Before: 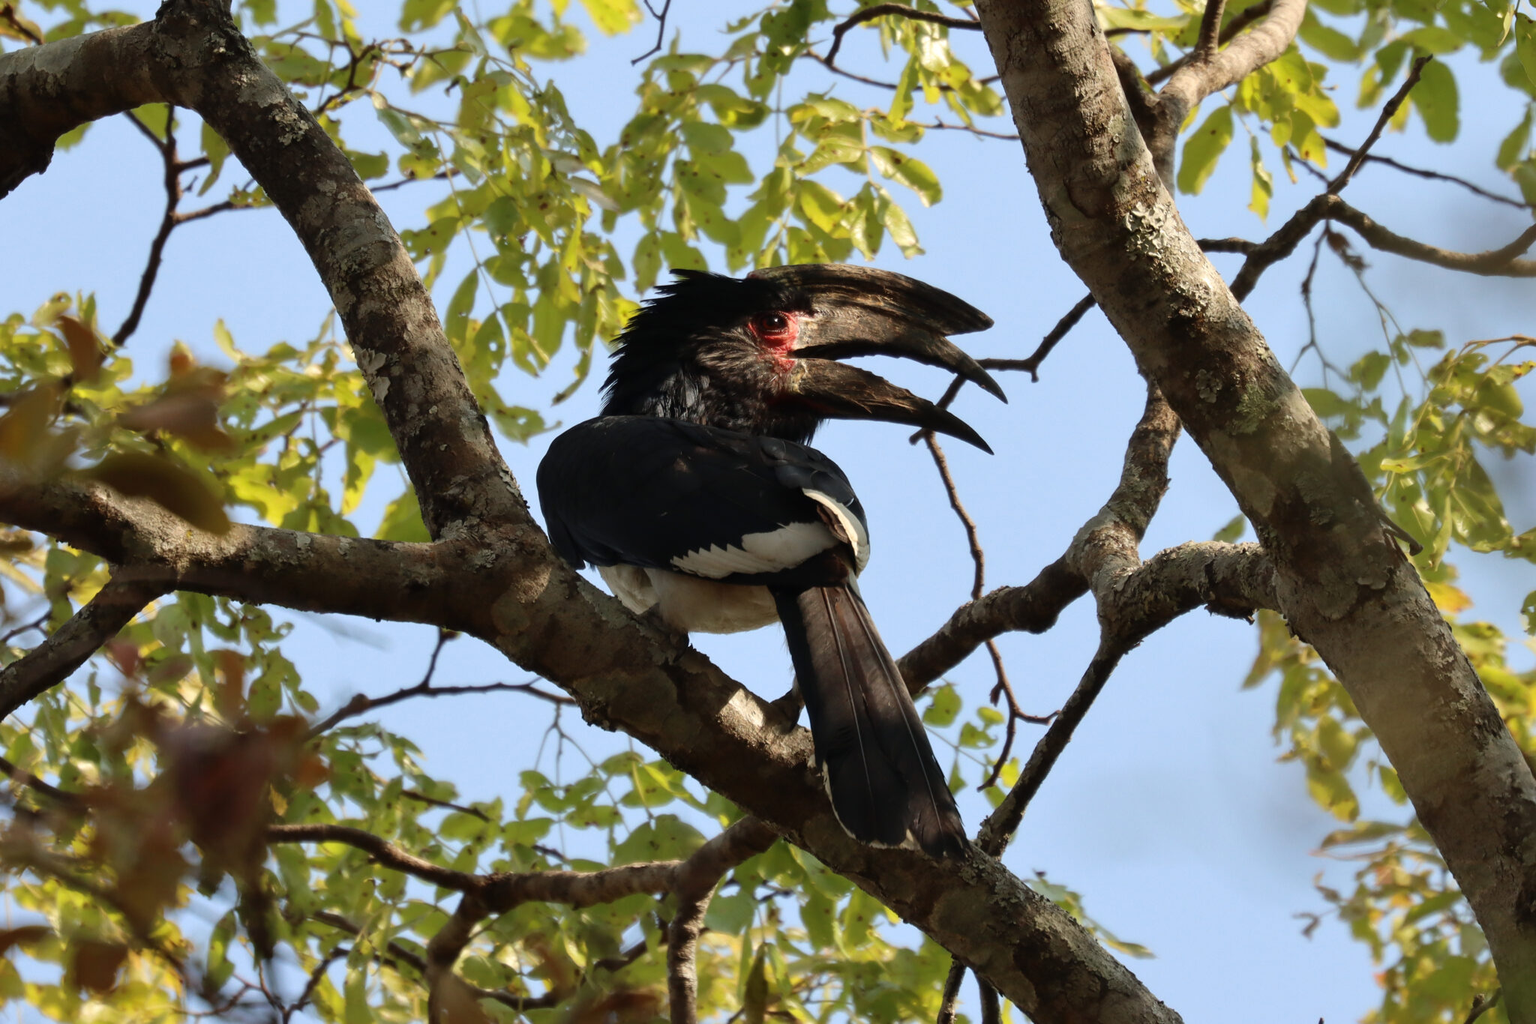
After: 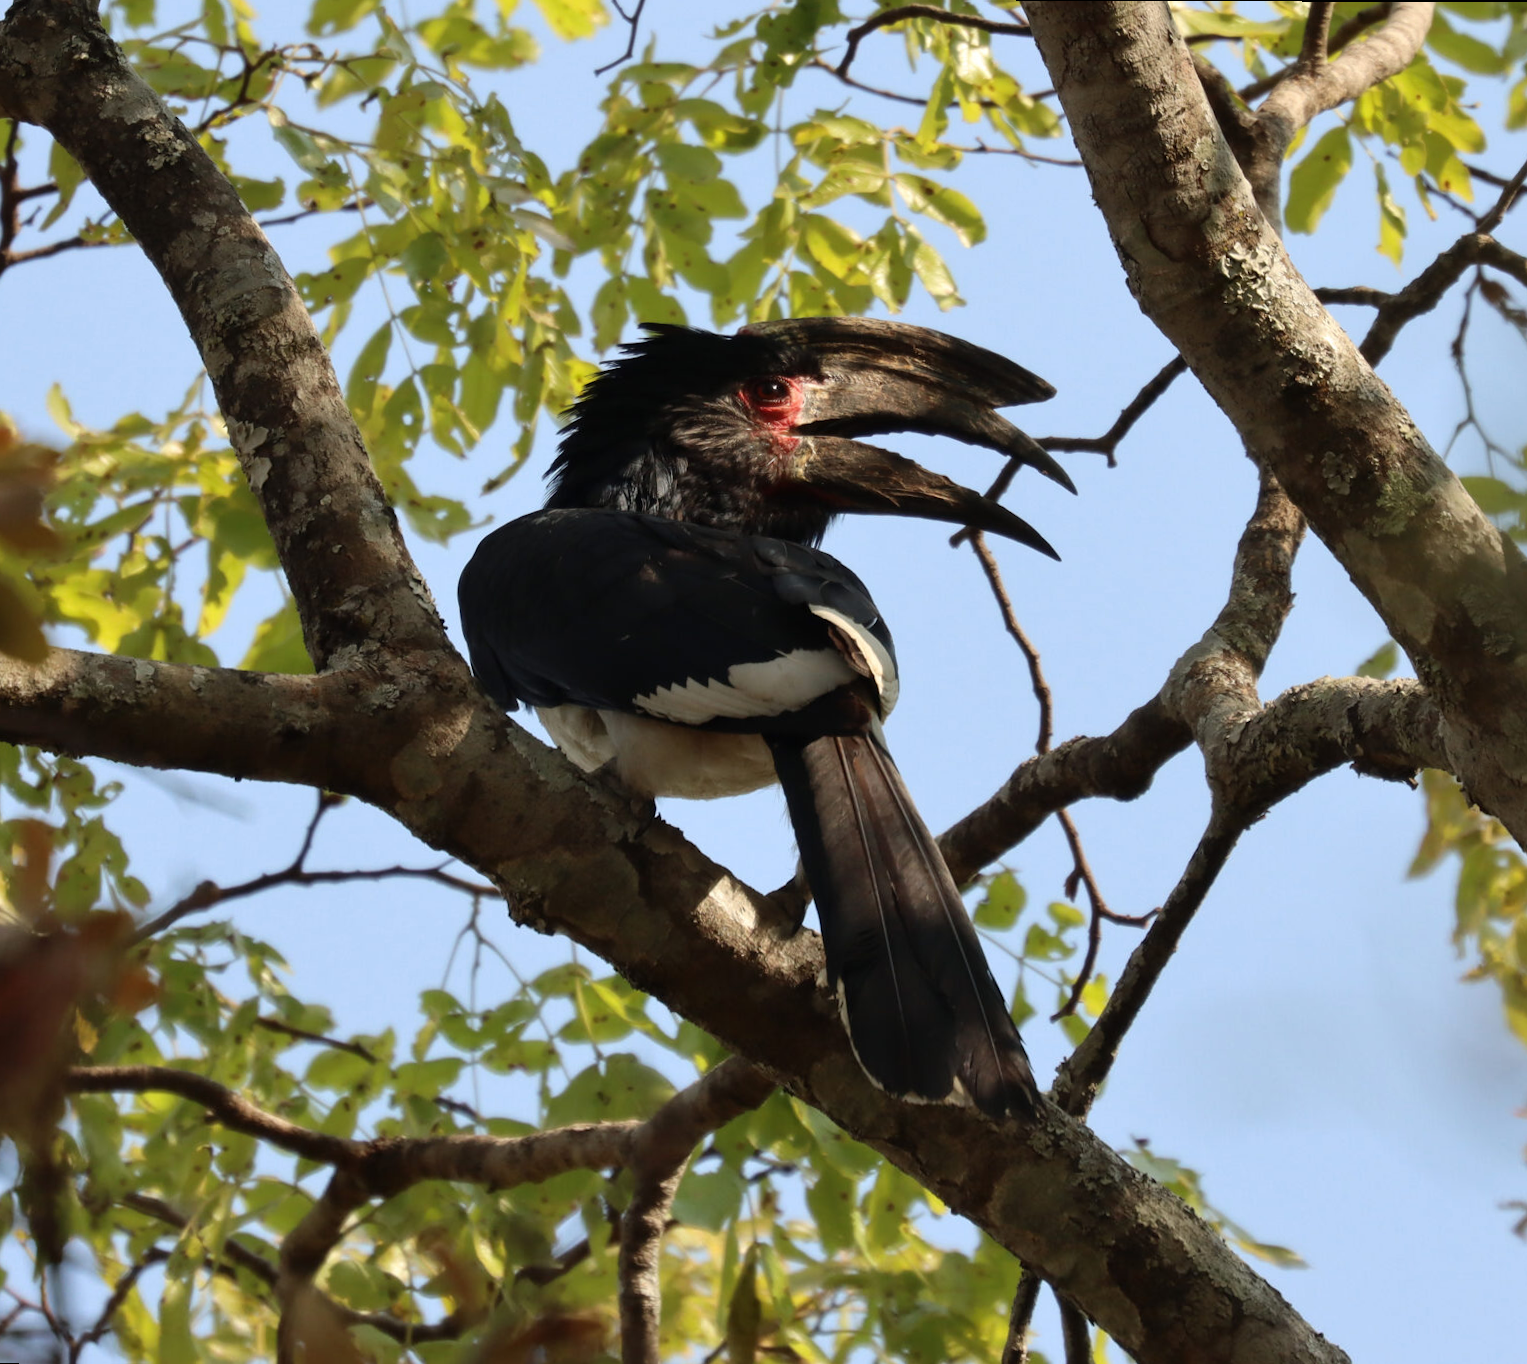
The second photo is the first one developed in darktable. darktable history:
crop and rotate: left 9.597%, right 10.195%
rotate and perspective: rotation 0.215°, lens shift (vertical) -0.139, crop left 0.069, crop right 0.939, crop top 0.002, crop bottom 0.996
